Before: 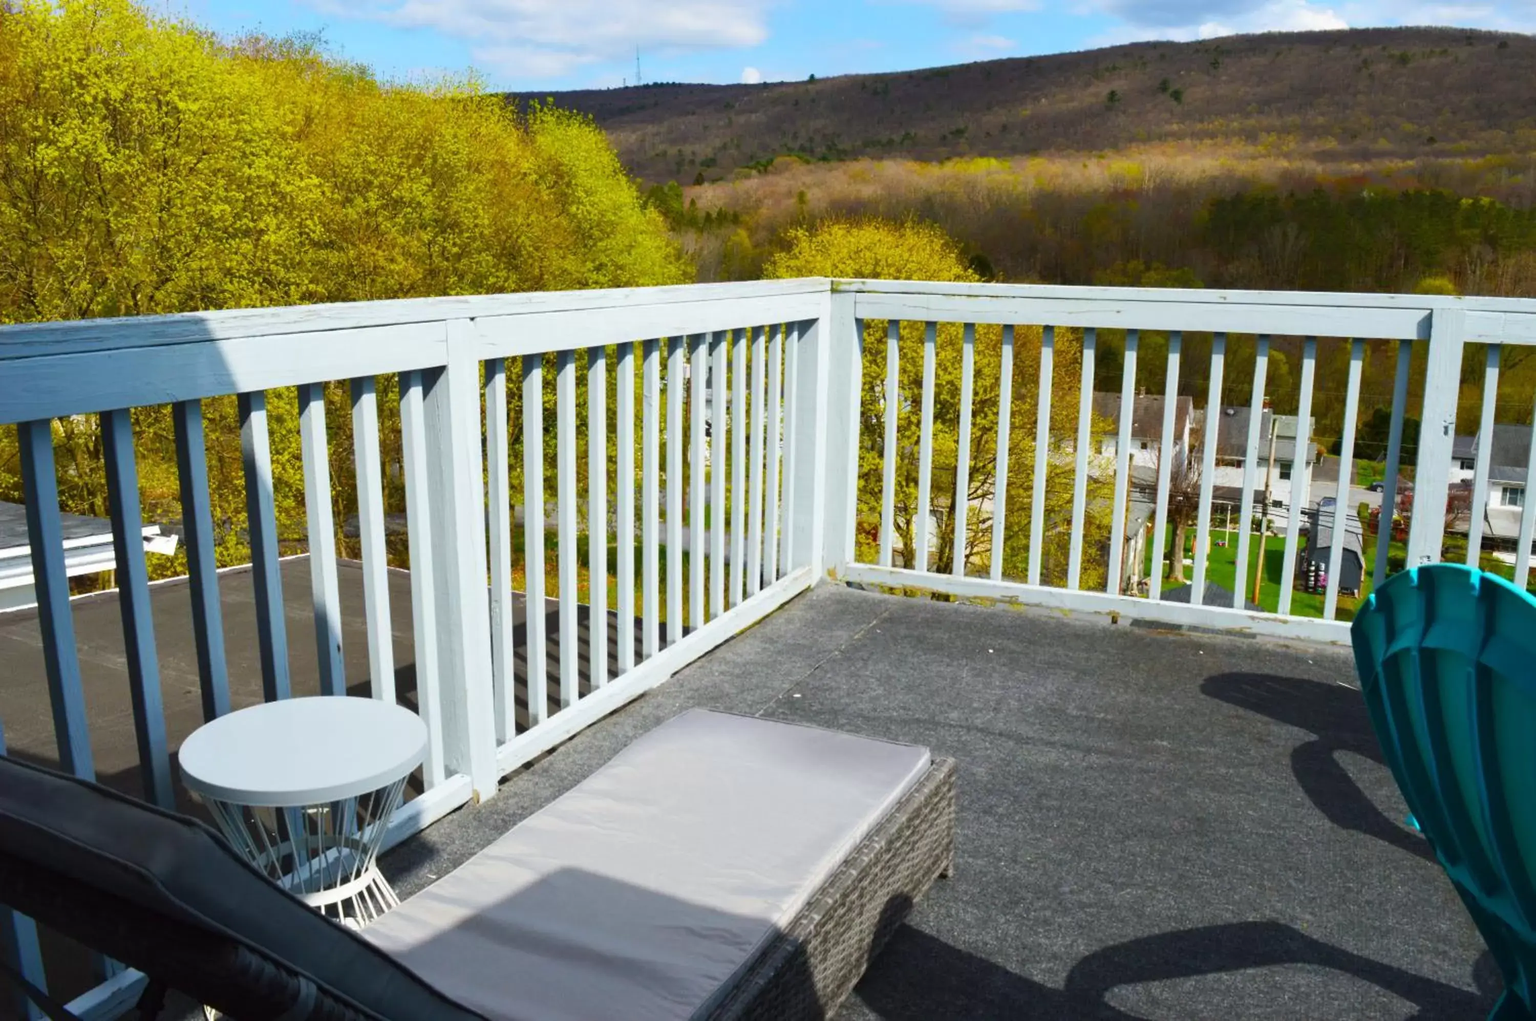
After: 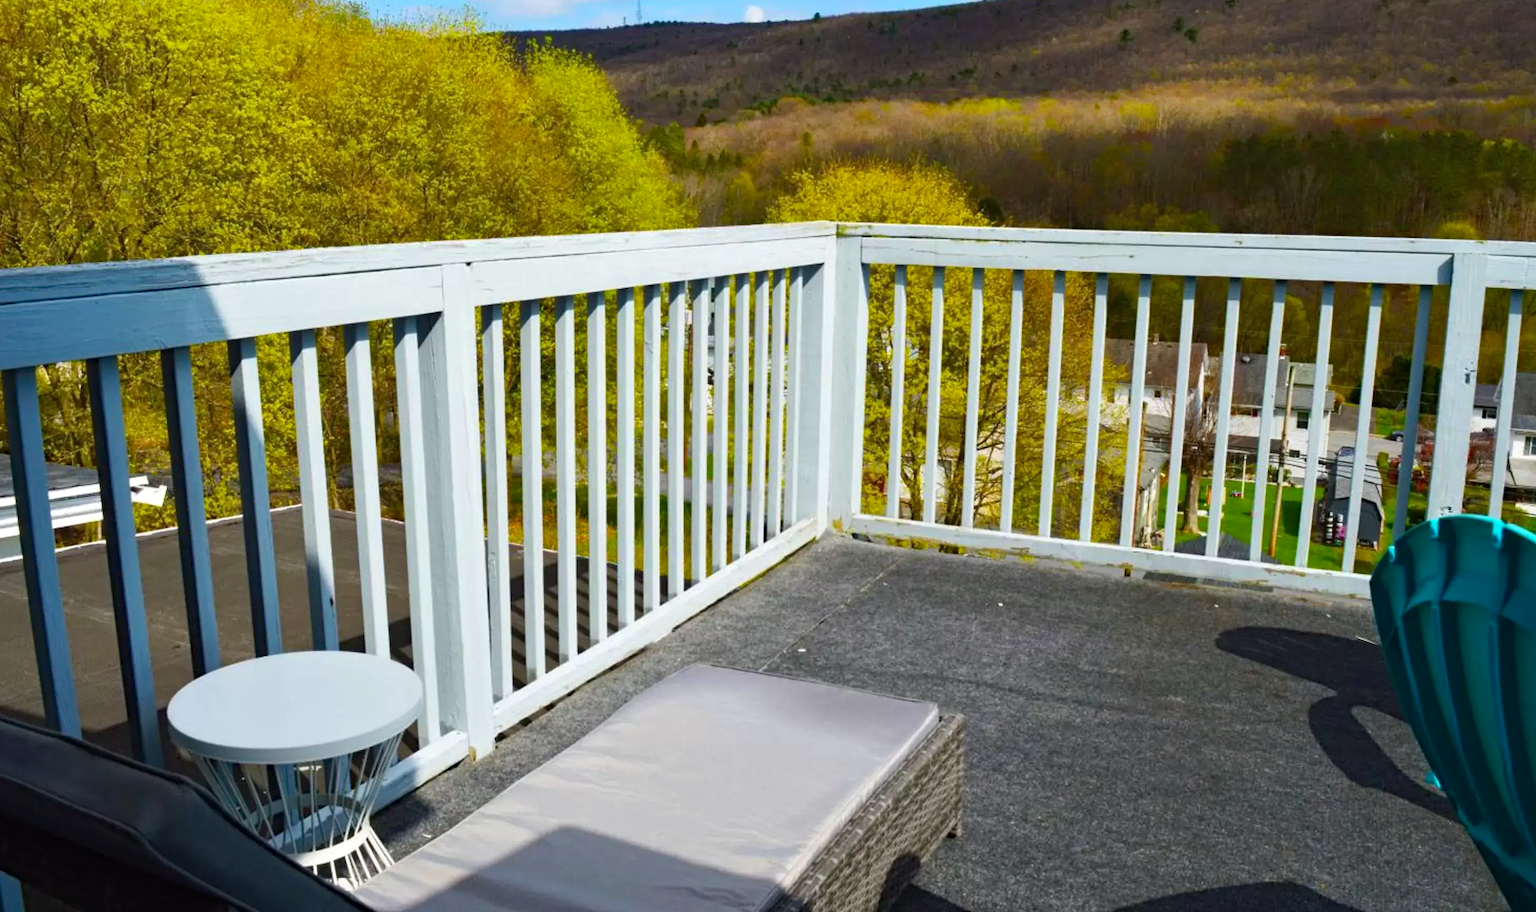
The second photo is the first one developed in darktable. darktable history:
haze removal: strength 0.297, distance 0.254, compatibility mode true, adaptive false
crop: left 1.062%, top 6.115%, right 1.44%, bottom 6.691%
tone equalizer: on, module defaults
